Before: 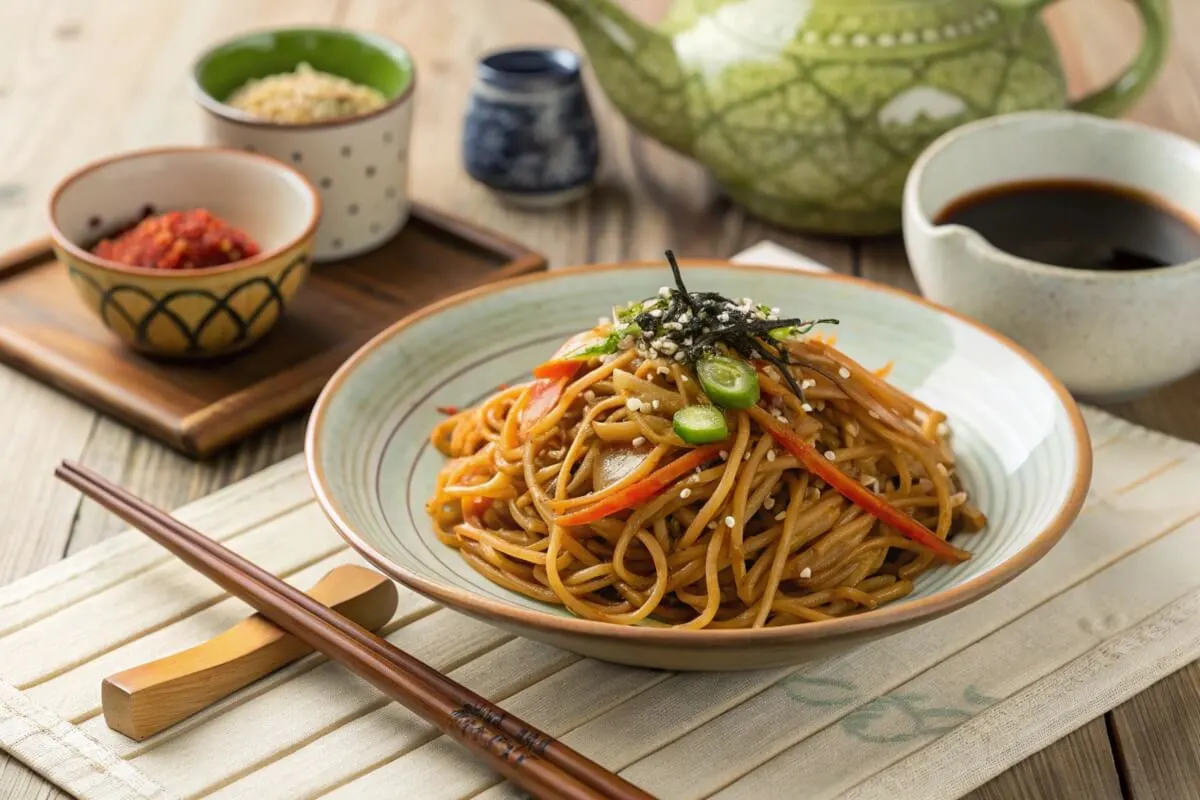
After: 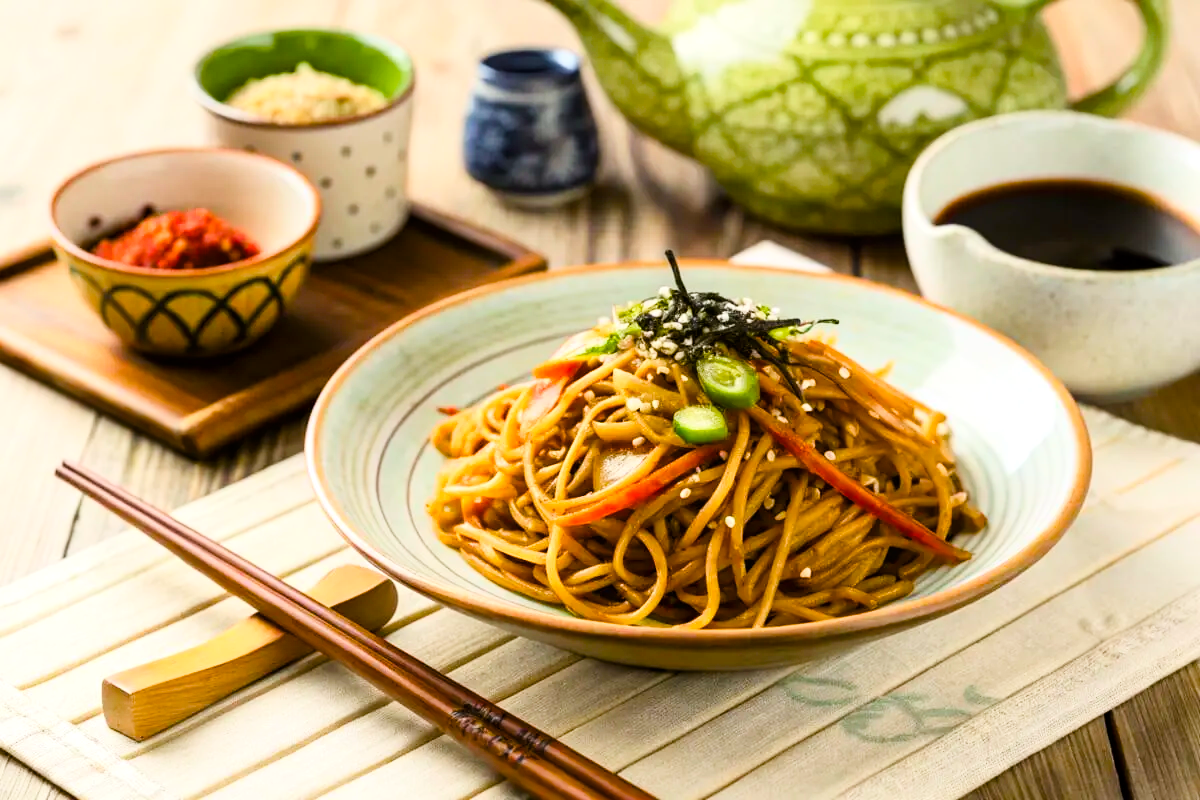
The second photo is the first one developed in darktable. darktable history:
color balance rgb: highlights gain › luminance 14.498%, linear chroma grading › global chroma 17.049%, perceptual saturation grading › global saturation 25.357%, perceptual saturation grading › highlights -50.587%, perceptual saturation grading › shadows 30.273%, global vibrance 20%
tone curve: curves: ch0 [(0, 0) (0.051, 0.021) (0.11, 0.069) (0.249, 0.235) (0.452, 0.526) (0.596, 0.713) (0.703, 0.83) (0.851, 0.938) (1, 1)]; ch1 [(0, 0) (0.1, 0.038) (0.318, 0.221) (0.413, 0.325) (0.443, 0.412) (0.483, 0.474) (0.503, 0.501) (0.516, 0.517) (0.548, 0.568) (0.569, 0.599) (0.594, 0.634) (0.666, 0.701) (1, 1)]; ch2 [(0, 0) (0.453, 0.435) (0.479, 0.476) (0.504, 0.5) (0.529, 0.537) (0.556, 0.583) (0.584, 0.618) (0.824, 0.815) (1, 1)], color space Lab, linked channels, preserve colors none
